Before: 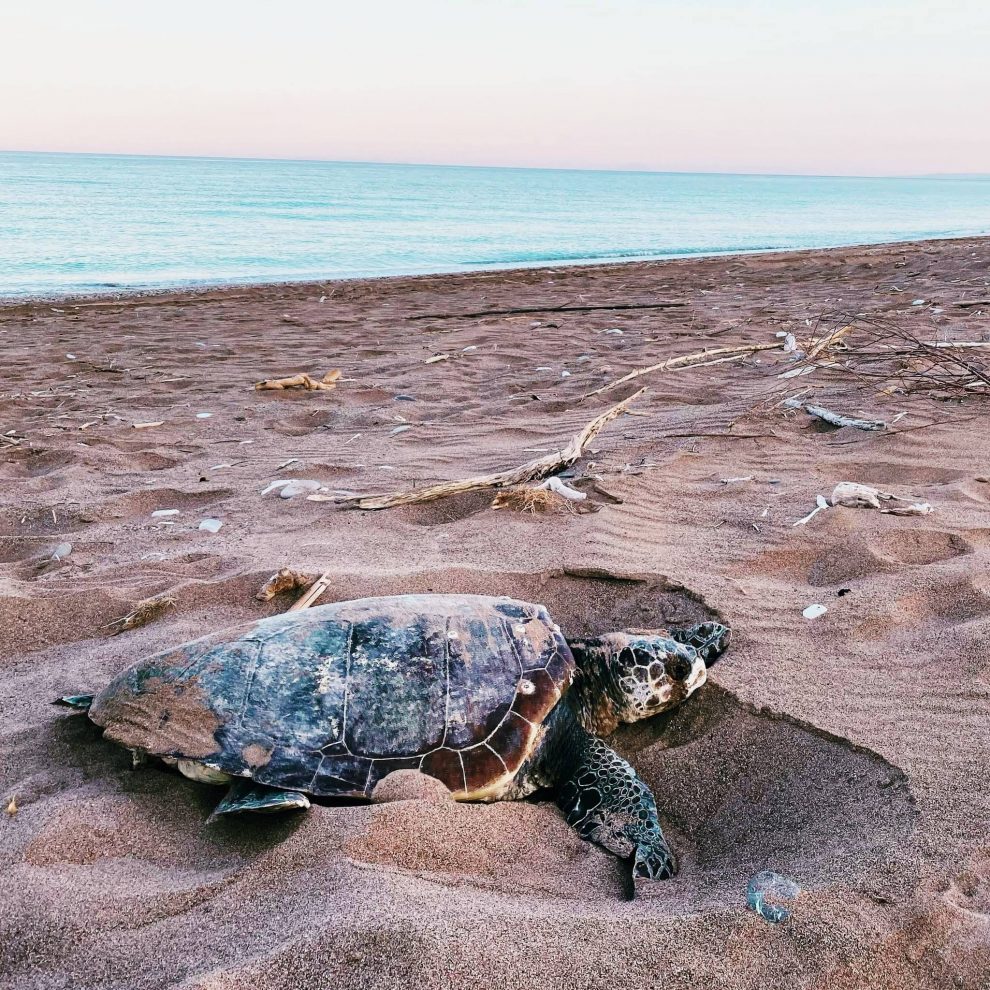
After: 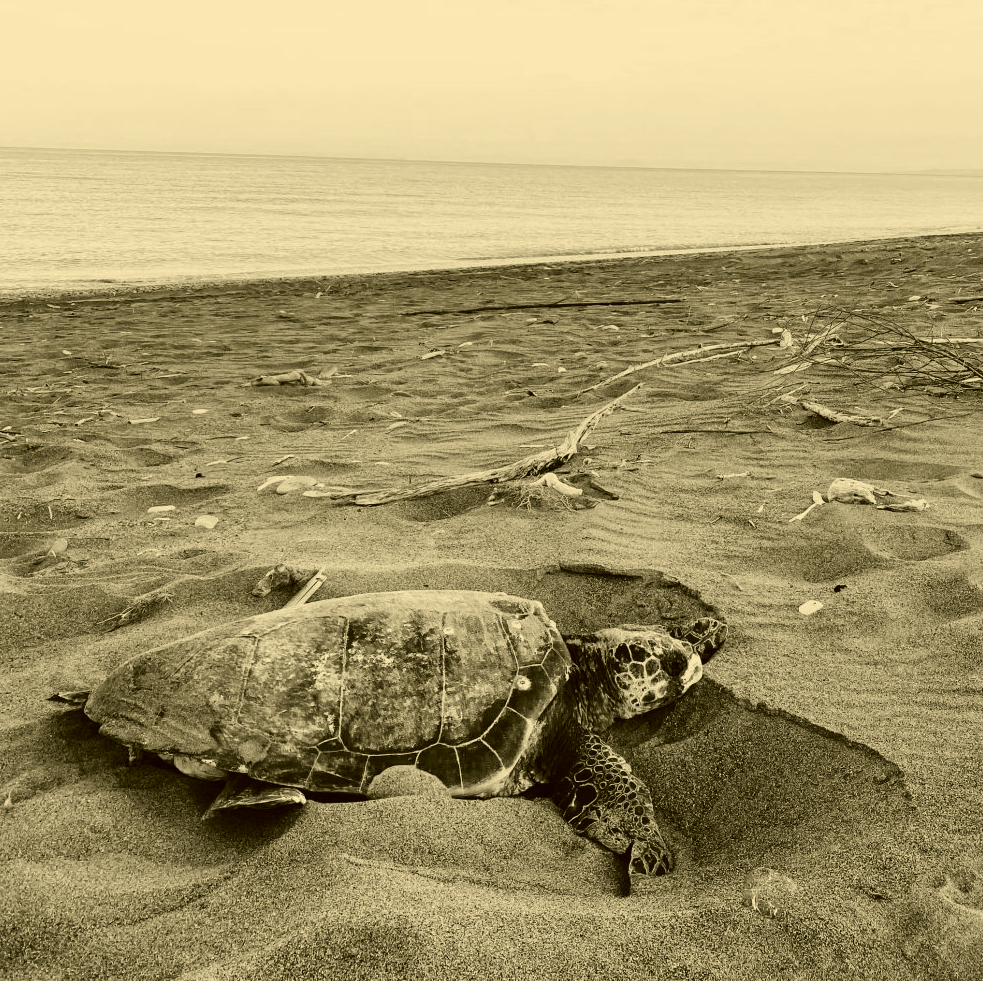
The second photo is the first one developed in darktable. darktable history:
crop: left 0.434%, top 0.485%, right 0.244%, bottom 0.386%
color calibration: output gray [0.21, 0.42, 0.37, 0], gray › normalize channels true, illuminant same as pipeline (D50), adaptation XYZ, x 0.346, y 0.359, gamut compression 0
color correction: highlights a* 0.162, highlights b* 29.53, shadows a* -0.162, shadows b* 21.09
